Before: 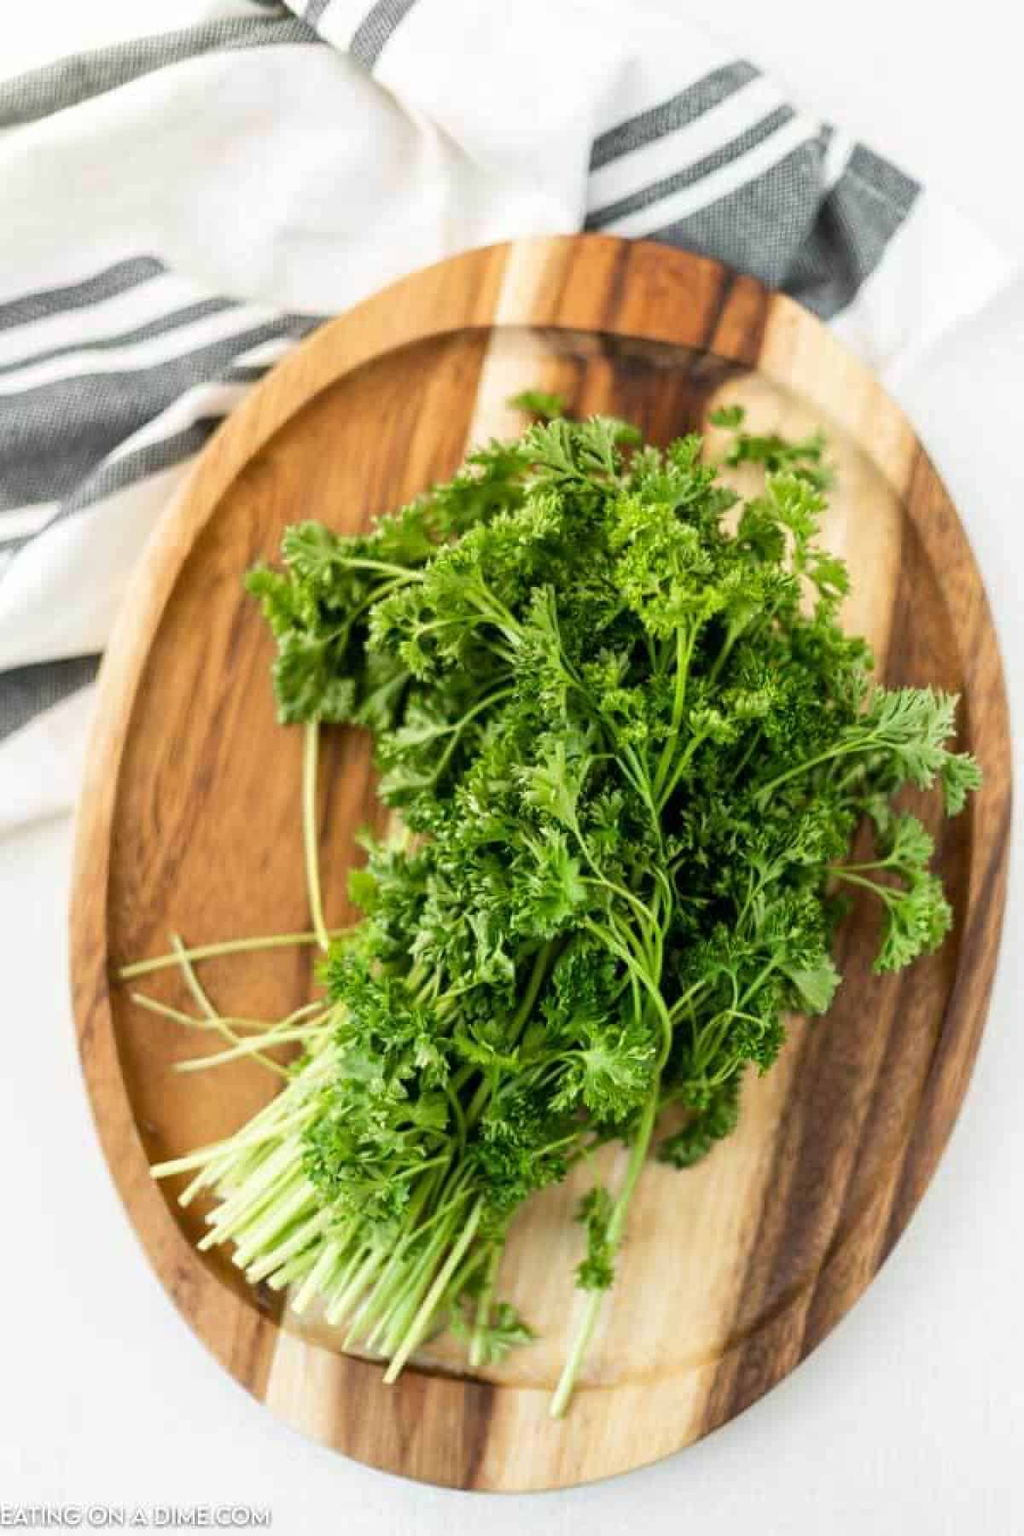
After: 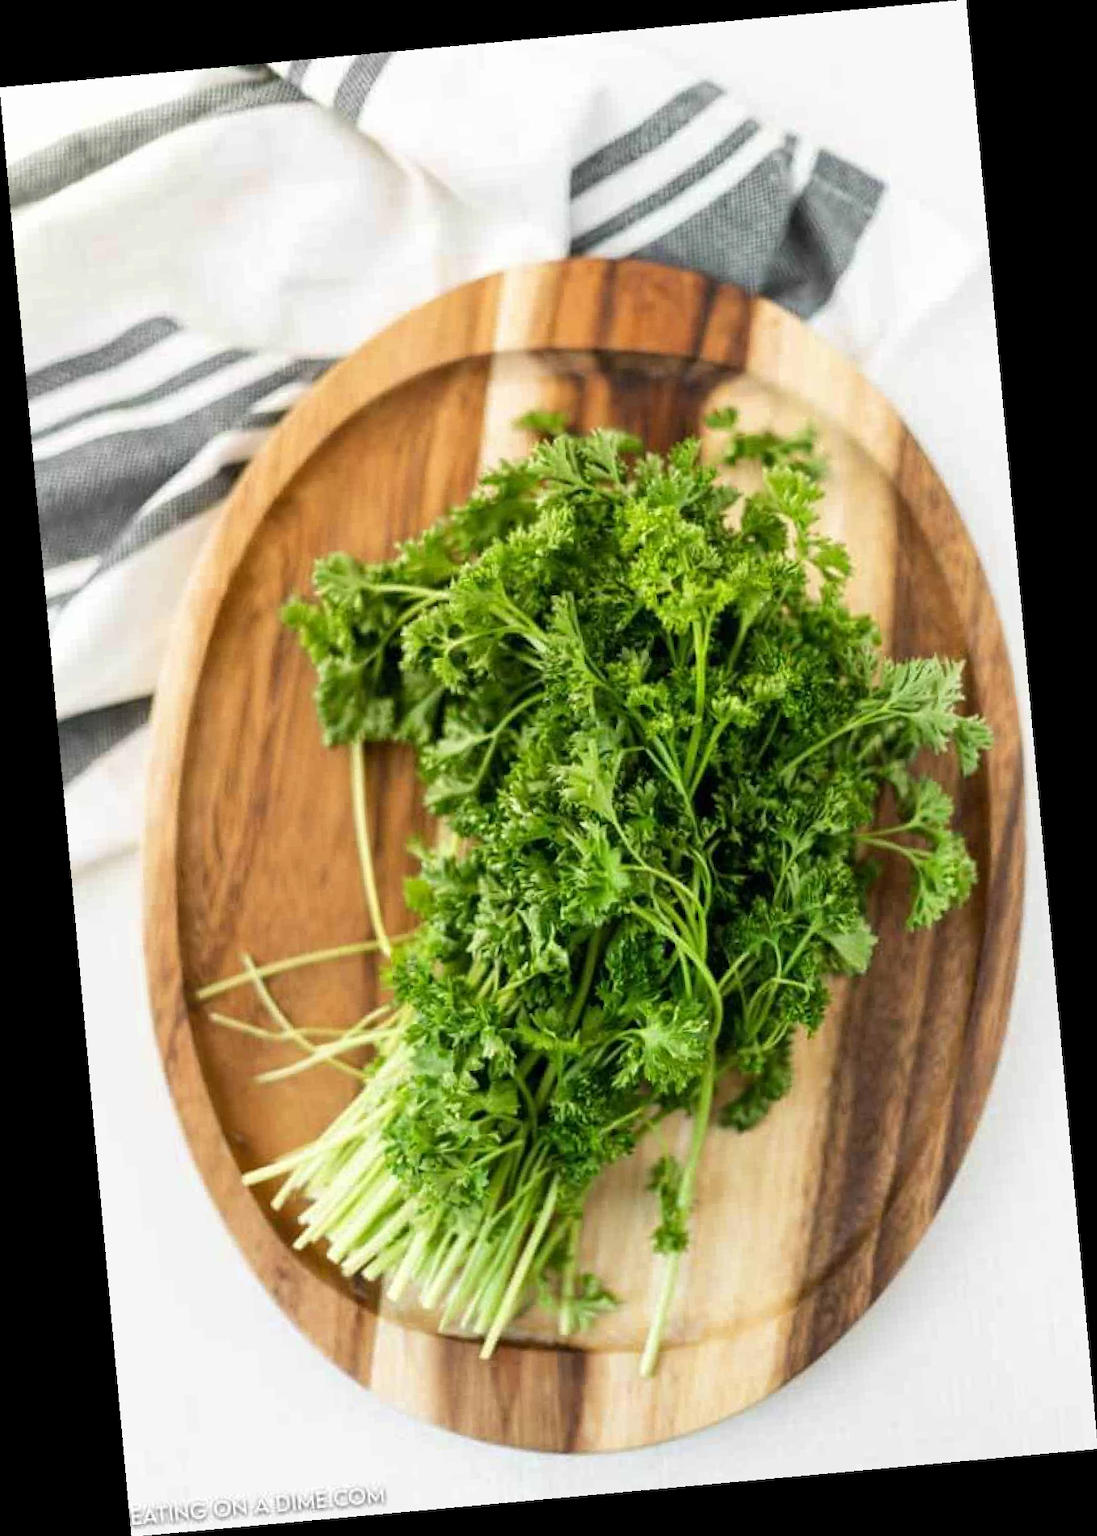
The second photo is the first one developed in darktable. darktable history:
color zones: curves: ch0 [(0.068, 0.464) (0.25, 0.5) (0.48, 0.508) (0.75, 0.536) (0.886, 0.476) (0.967, 0.456)]; ch1 [(0.066, 0.456) (0.25, 0.5) (0.616, 0.508) (0.746, 0.56) (0.934, 0.444)]
rotate and perspective: rotation -5.2°, automatic cropping off
